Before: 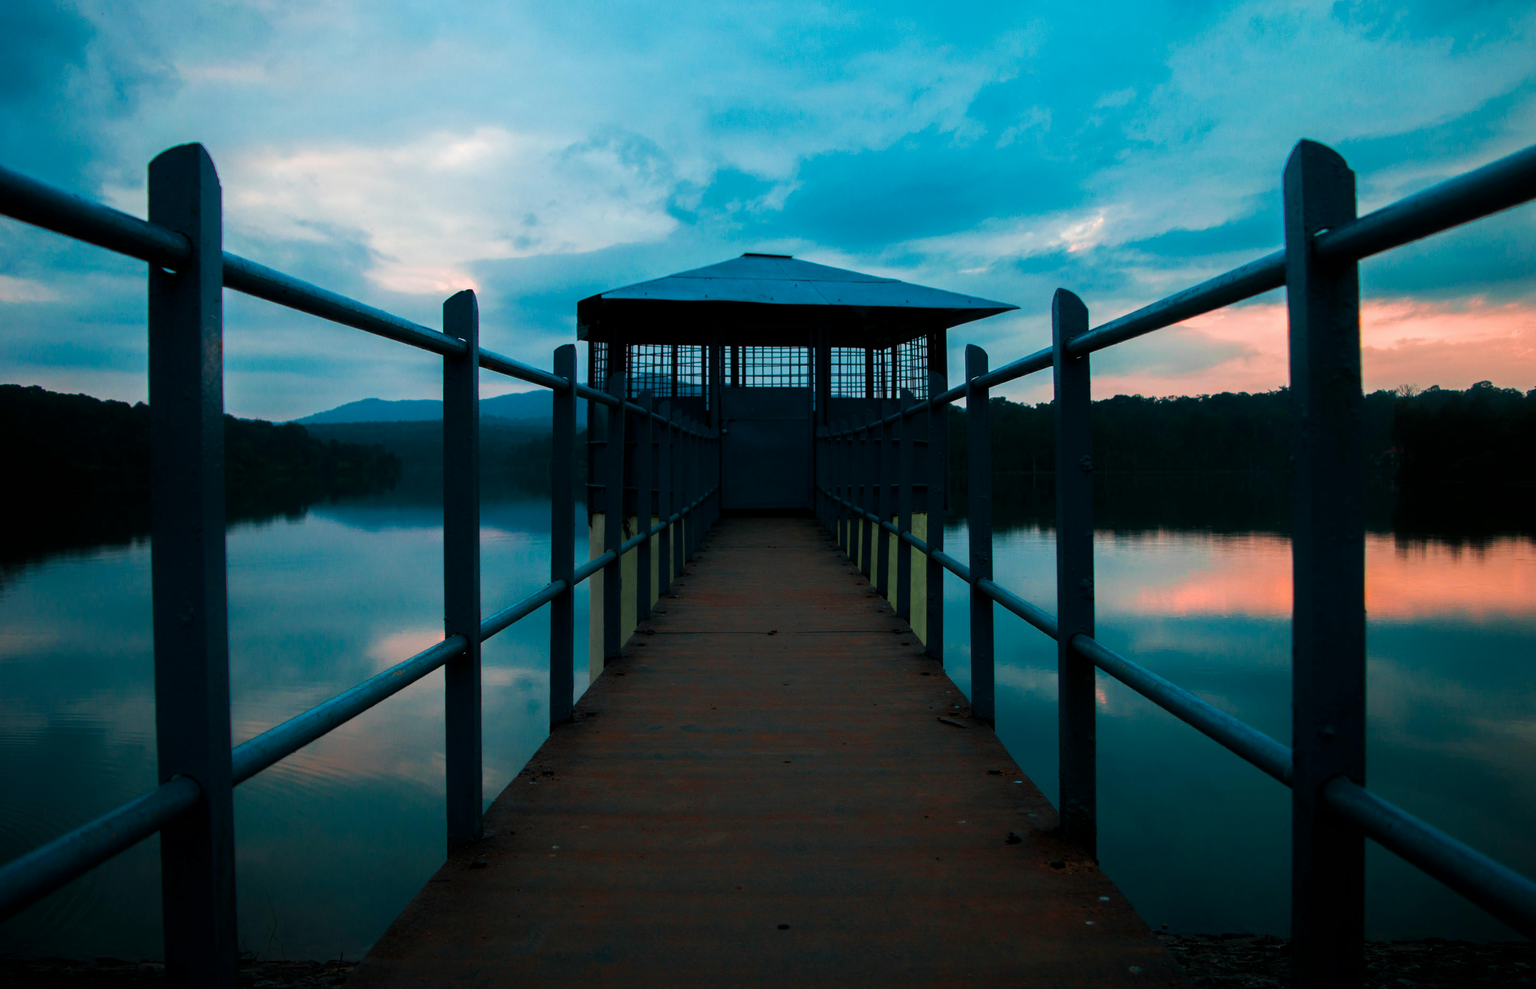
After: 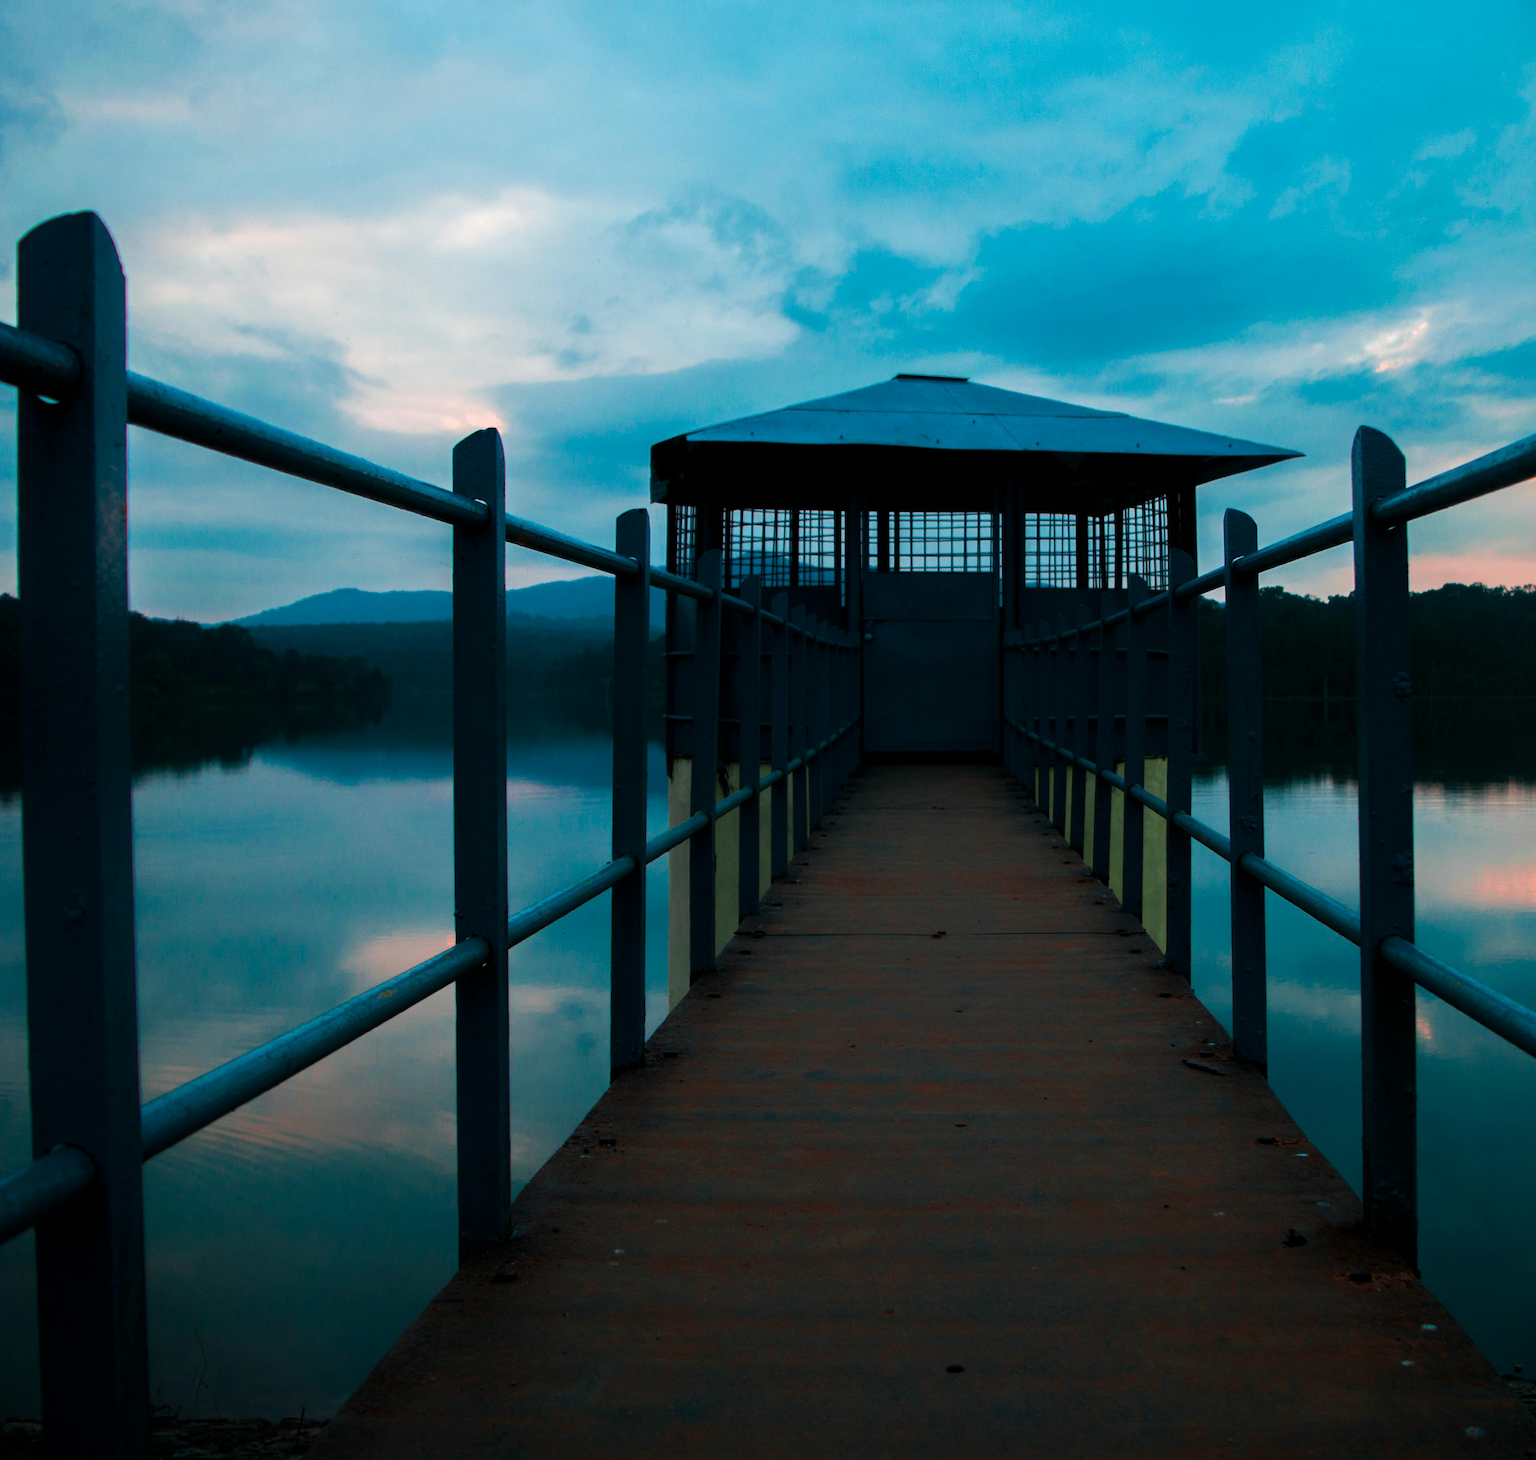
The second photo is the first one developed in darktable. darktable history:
crop and rotate: left 8.904%, right 23.361%
